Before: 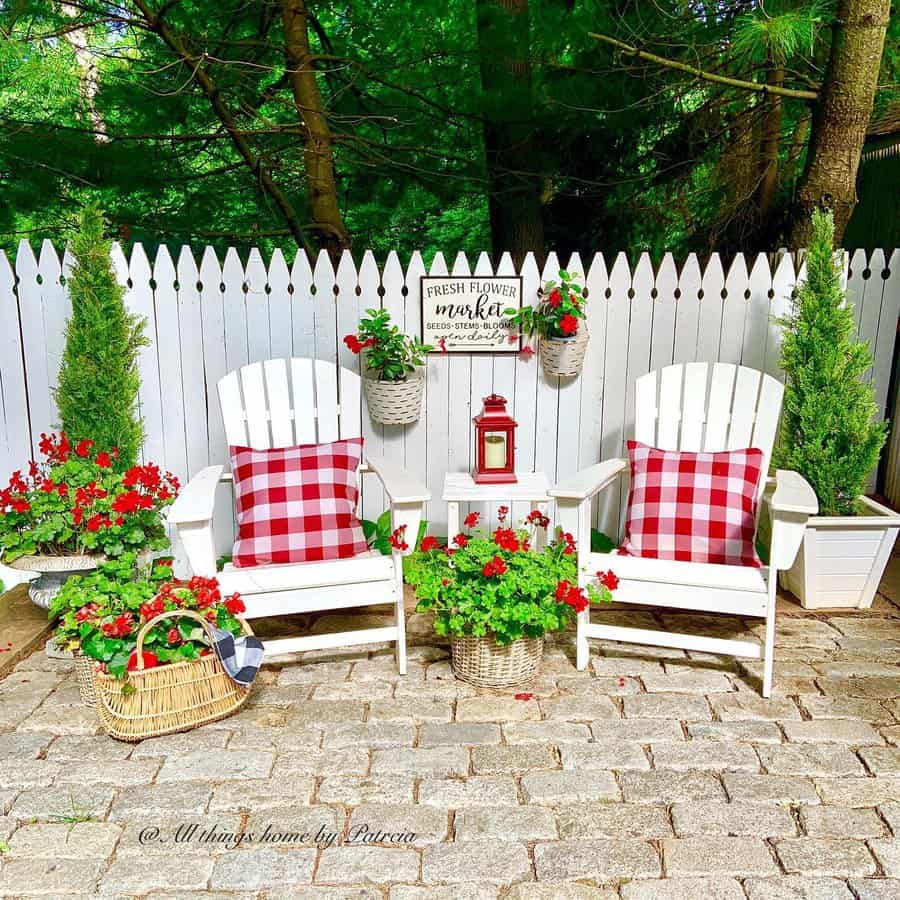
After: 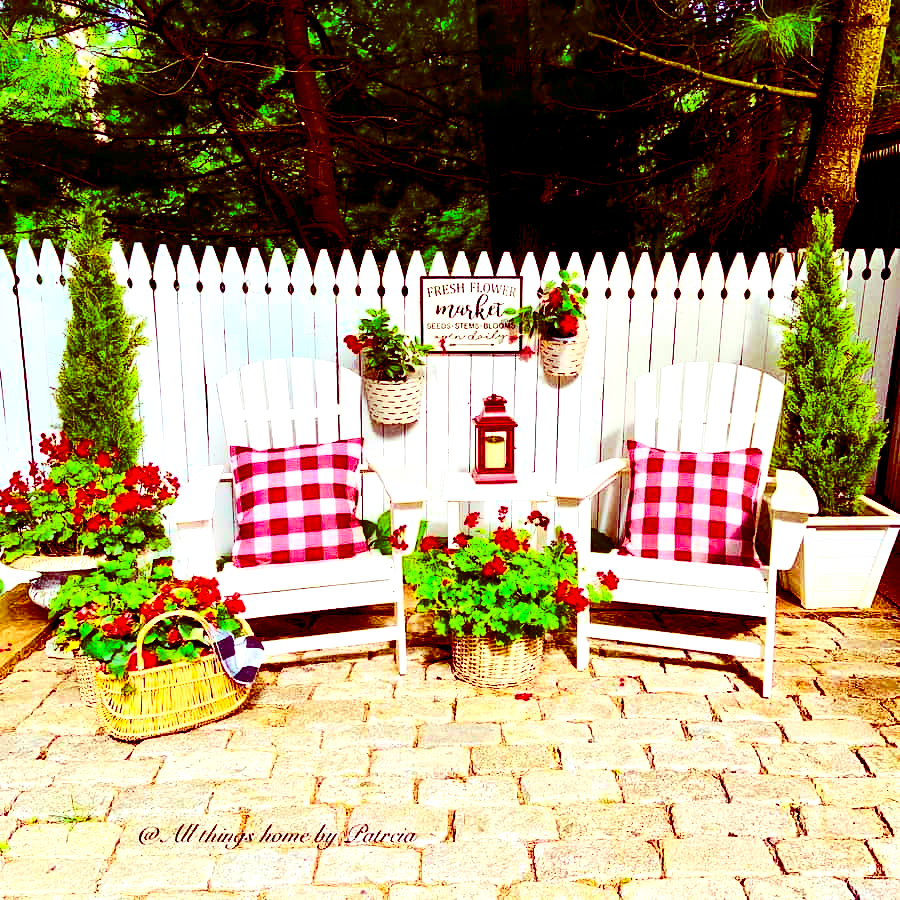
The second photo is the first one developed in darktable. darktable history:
contrast brightness saturation: contrast 0.31, brightness -0.077, saturation 0.174
color correction: highlights a* -2.55, highlights b* 2.29
color balance rgb: shadows lift › luminance -18.885%, shadows lift › chroma 35.326%, global offset › luminance -0.895%, linear chroma grading › global chroma 14.688%, perceptual saturation grading › global saturation 29.497%, perceptual brilliance grading › global brilliance 17.356%
